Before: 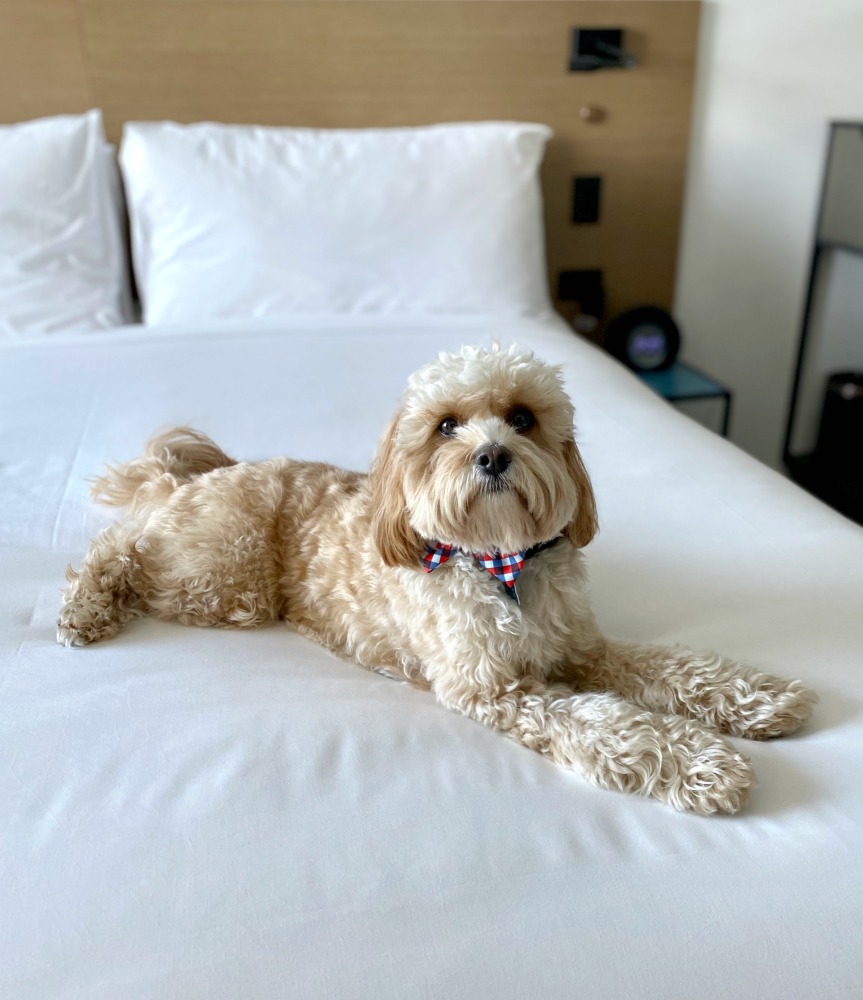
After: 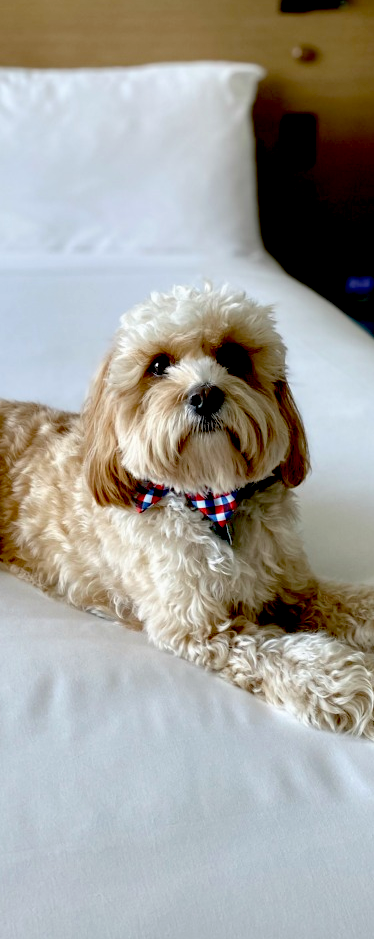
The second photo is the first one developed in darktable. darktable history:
exposure: black level correction 0.056, exposure -0.039 EV, compensate highlight preservation false
crop: left 33.452%, top 6.025%, right 23.155%
